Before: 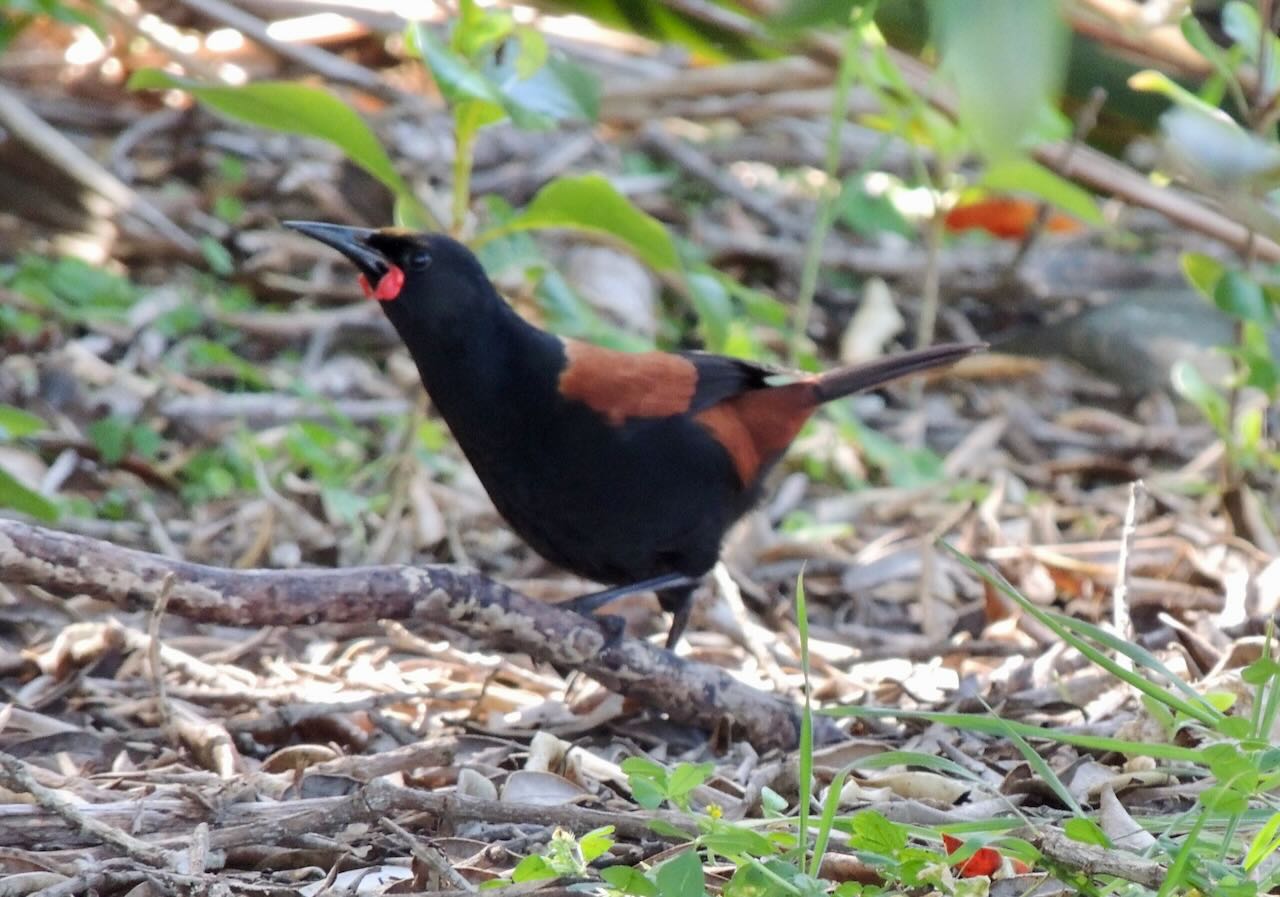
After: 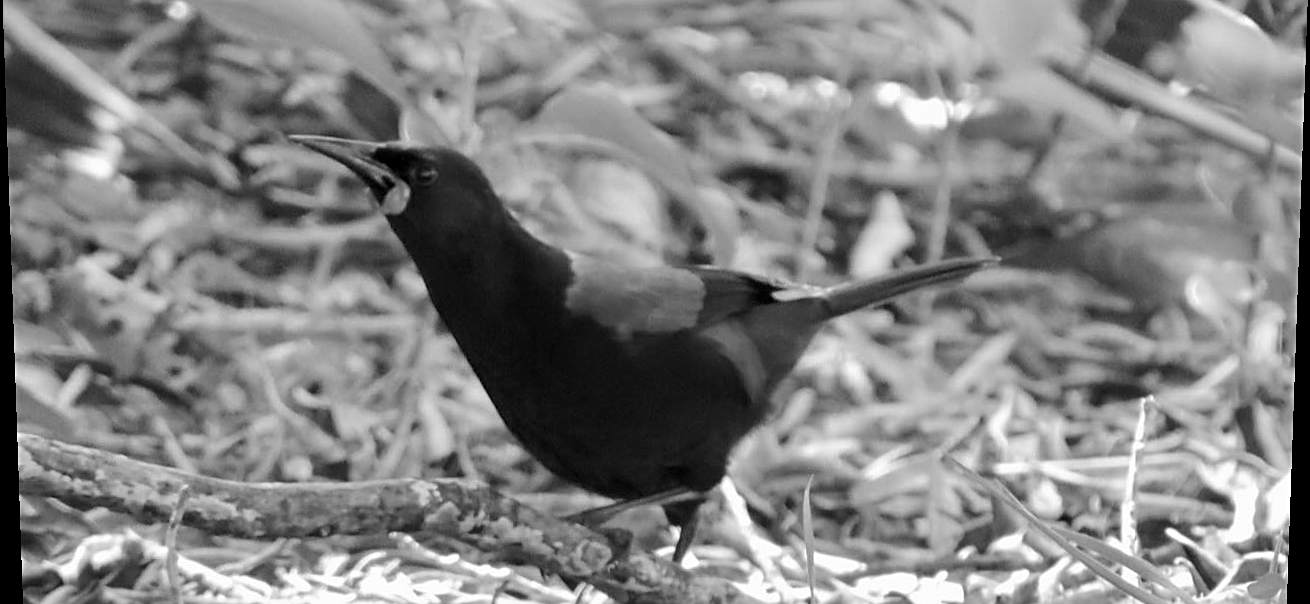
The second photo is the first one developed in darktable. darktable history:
sharpen: on, module defaults
rotate and perspective: lens shift (vertical) 0.048, lens shift (horizontal) -0.024, automatic cropping off
monochrome: on, module defaults
crop: top 11.166%, bottom 22.168%
